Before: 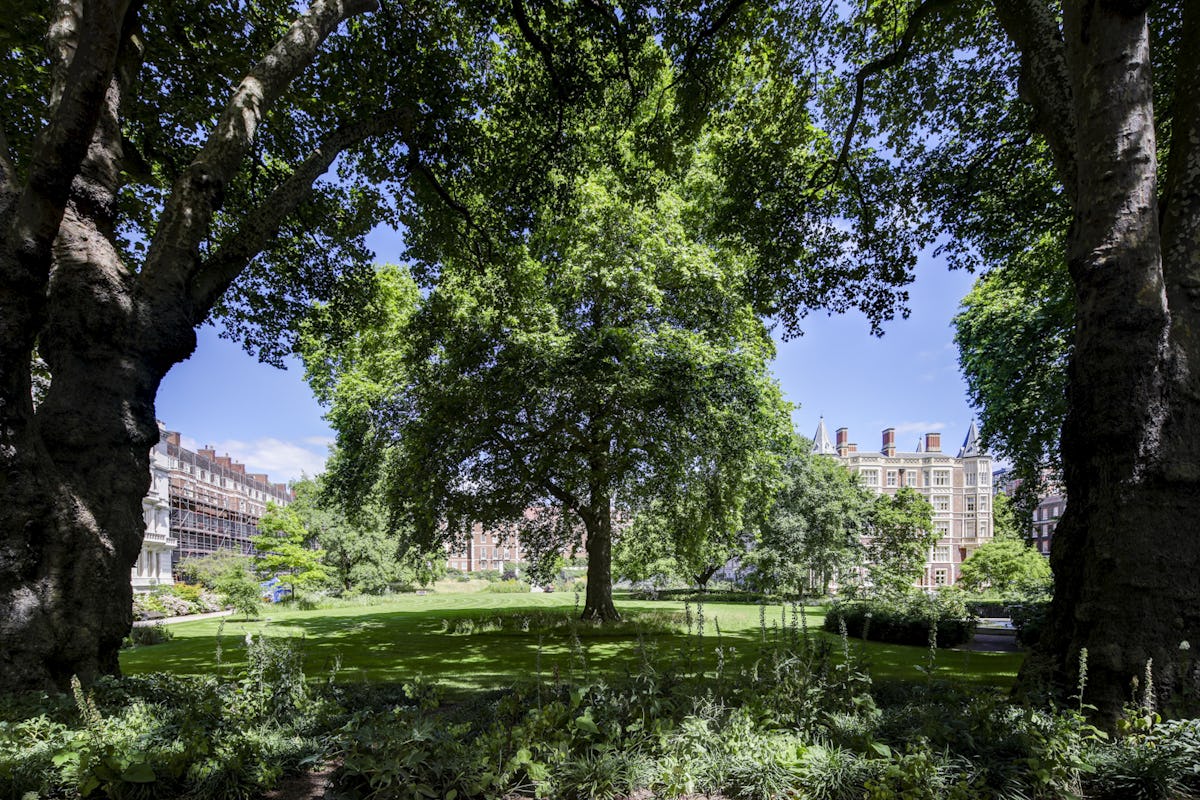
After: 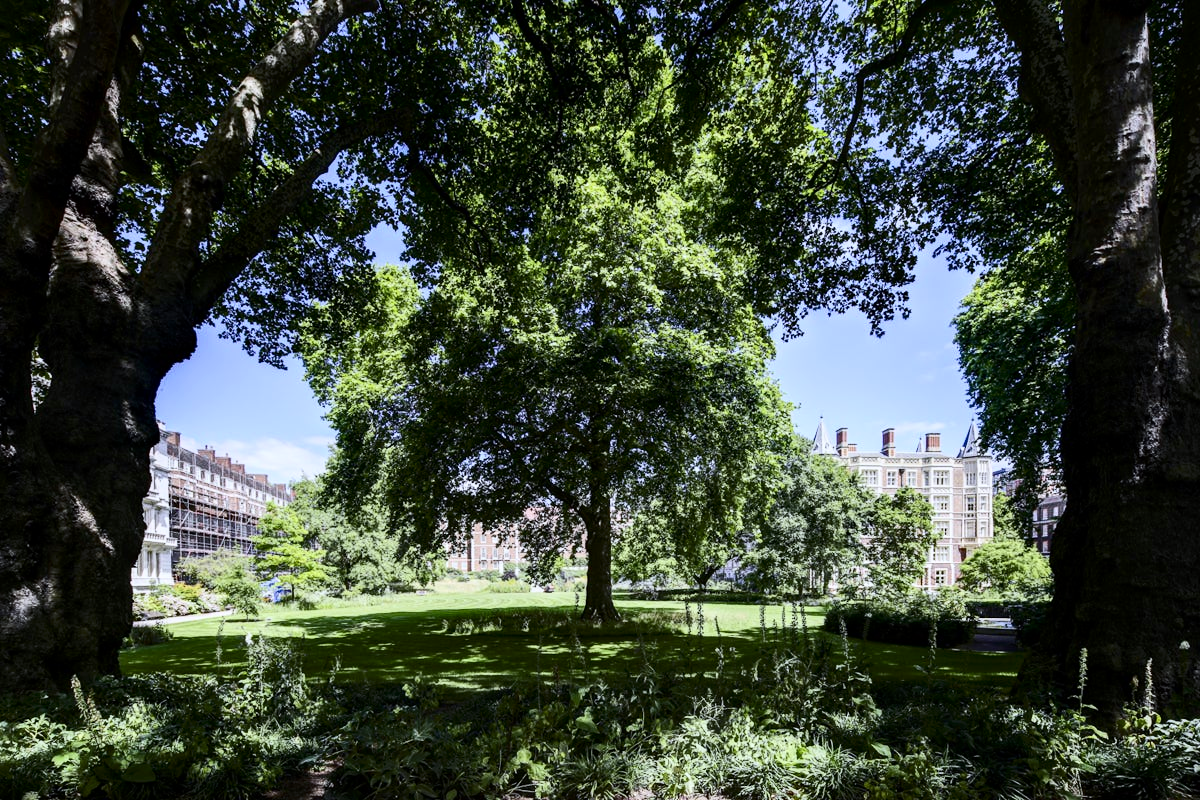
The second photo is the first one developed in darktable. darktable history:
contrast brightness saturation: contrast 0.28
exposure: compensate highlight preservation false
white balance: red 0.974, blue 1.044
